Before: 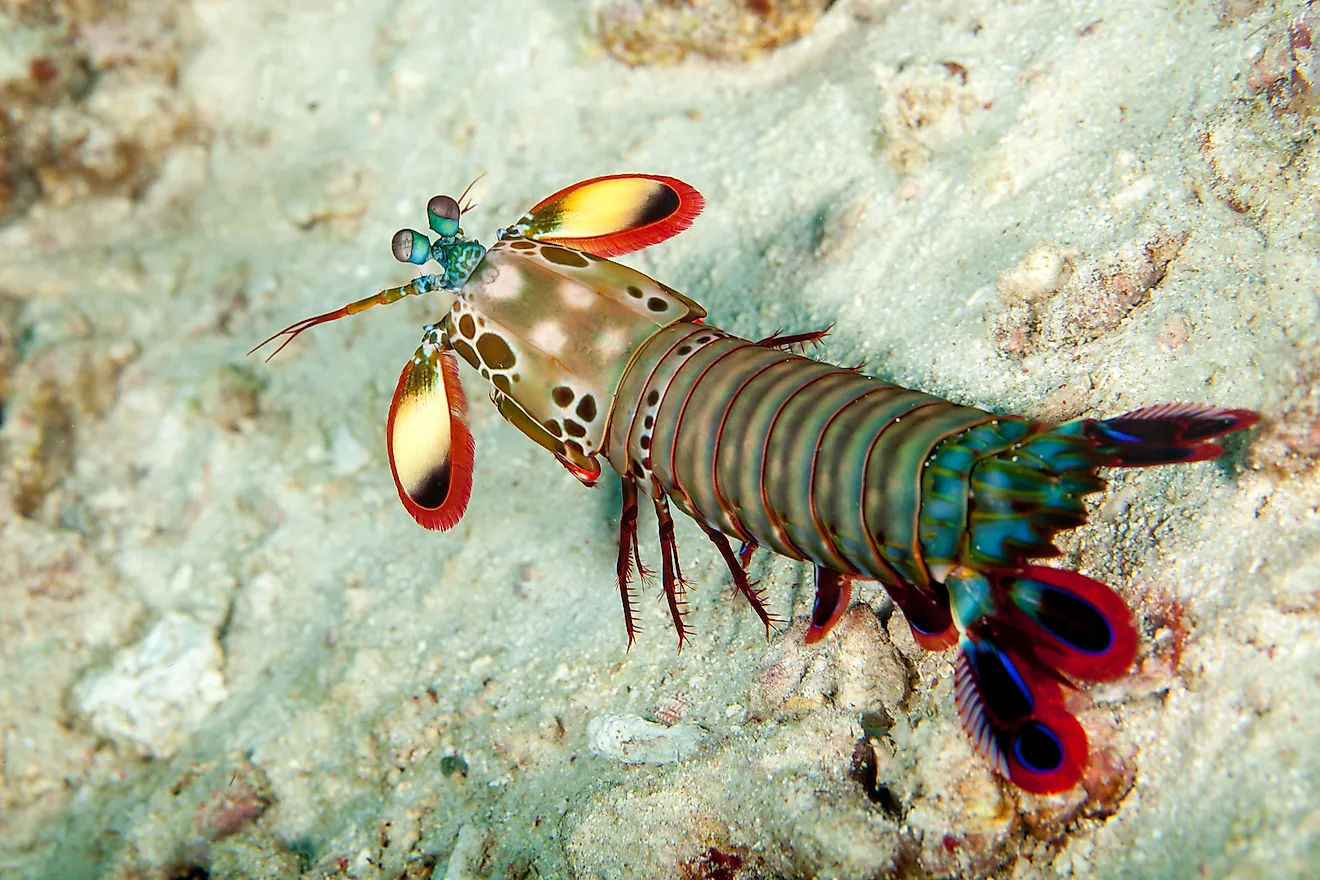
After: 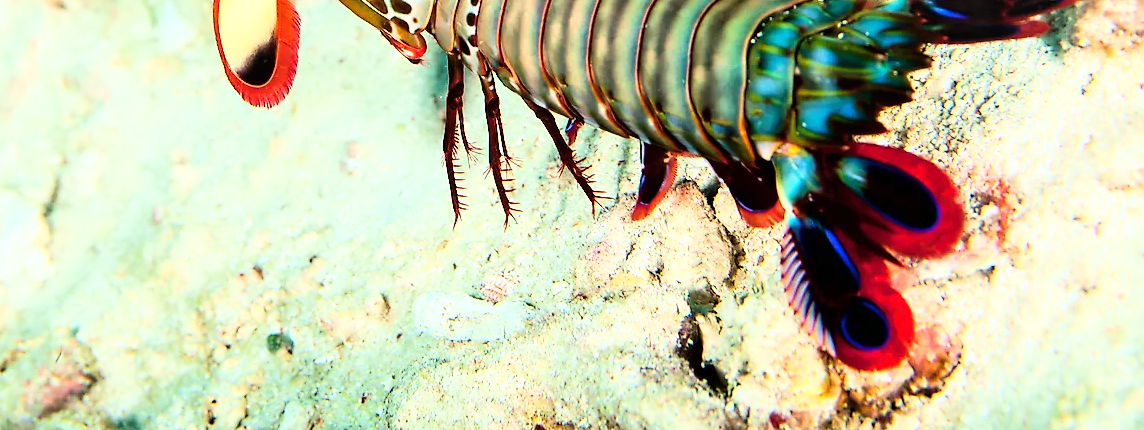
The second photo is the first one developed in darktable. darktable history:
crop and rotate: left 13.274%, top 48.156%, bottom 2.908%
tone equalizer: edges refinement/feathering 500, mask exposure compensation -1.57 EV, preserve details no
base curve: curves: ch0 [(0, 0) (0.007, 0.004) (0.027, 0.03) (0.046, 0.07) (0.207, 0.54) (0.442, 0.872) (0.673, 0.972) (1, 1)]
